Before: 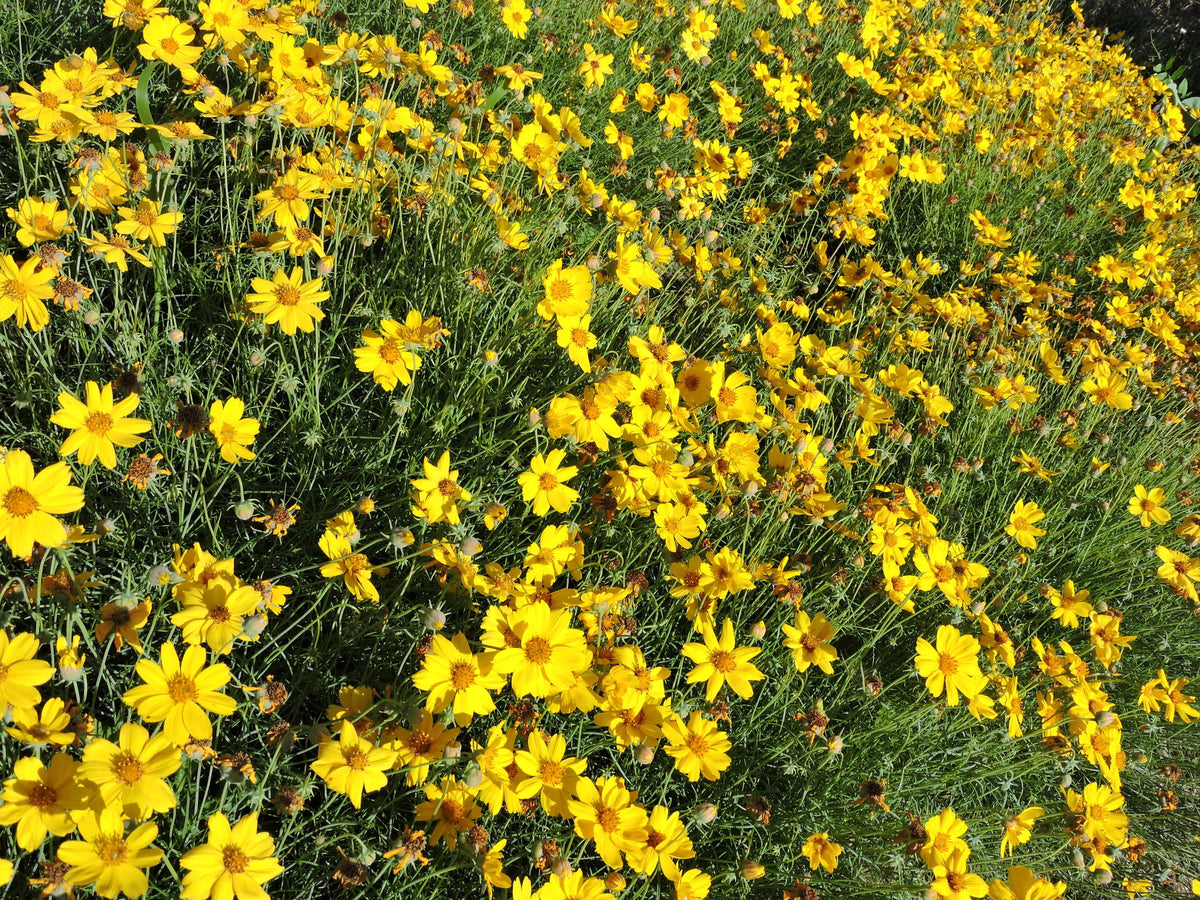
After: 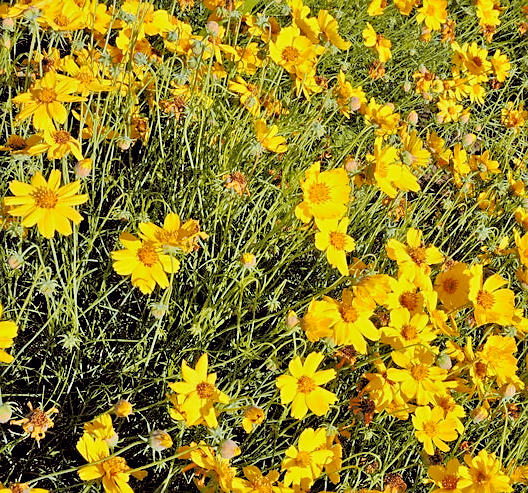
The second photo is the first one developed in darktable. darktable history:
sharpen: on, module defaults
crop: left 20.248%, top 10.86%, right 35.675%, bottom 34.321%
rgb levels: mode RGB, independent channels, levels [[0, 0.474, 1], [0, 0.5, 1], [0, 0.5, 1]]
filmic rgb: black relative exposure -3.86 EV, white relative exposure 3.48 EV, hardness 2.63, contrast 1.103
tone curve: curves: ch0 [(0, 0) (0.15, 0.17) (0.452, 0.437) (0.611, 0.588) (0.751, 0.749) (1, 1)]; ch1 [(0, 0) (0.325, 0.327) (0.413, 0.442) (0.475, 0.467) (0.512, 0.522) (0.541, 0.55) (0.617, 0.612) (0.695, 0.697) (1, 1)]; ch2 [(0, 0) (0.386, 0.397) (0.452, 0.459) (0.505, 0.498) (0.536, 0.546) (0.574, 0.571) (0.633, 0.653) (1, 1)], color space Lab, independent channels, preserve colors none
tone equalizer: -7 EV 0.15 EV, -6 EV 0.6 EV, -5 EV 1.15 EV, -4 EV 1.33 EV, -3 EV 1.15 EV, -2 EV 0.6 EV, -1 EV 0.15 EV, mask exposure compensation -0.5 EV
